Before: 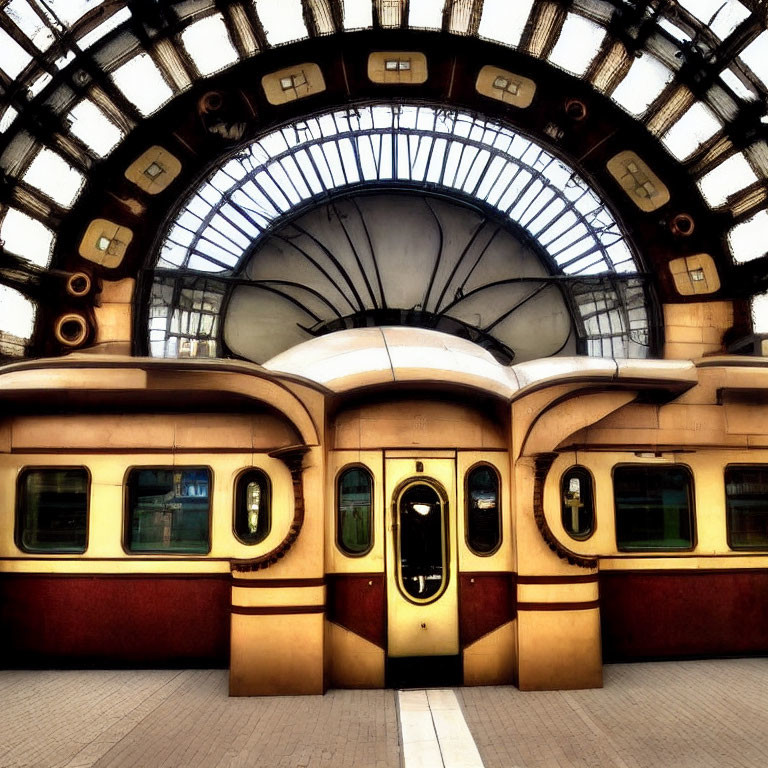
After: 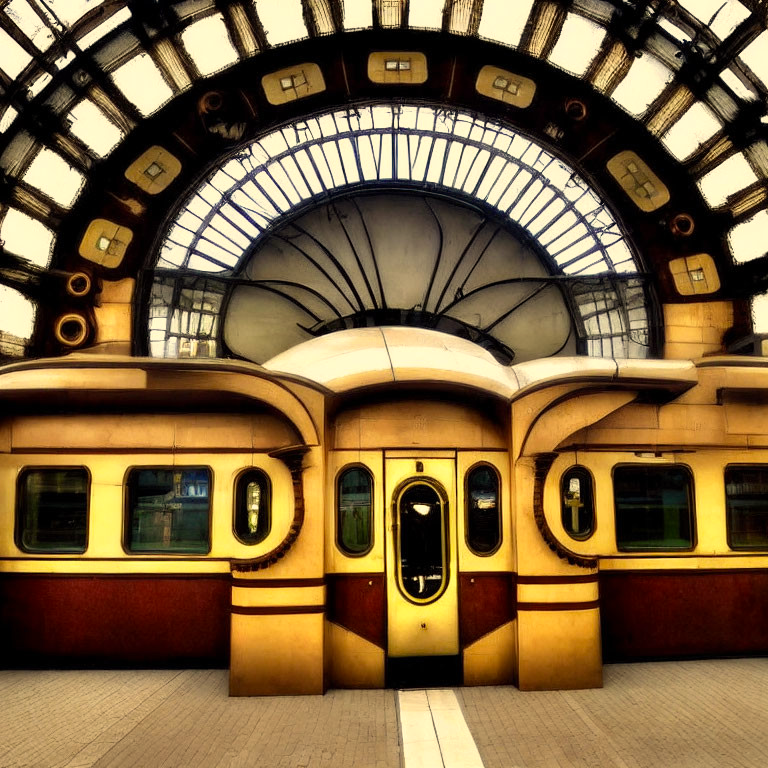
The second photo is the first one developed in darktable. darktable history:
color correction: highlights a* 2.44, highlights b* 23.19
